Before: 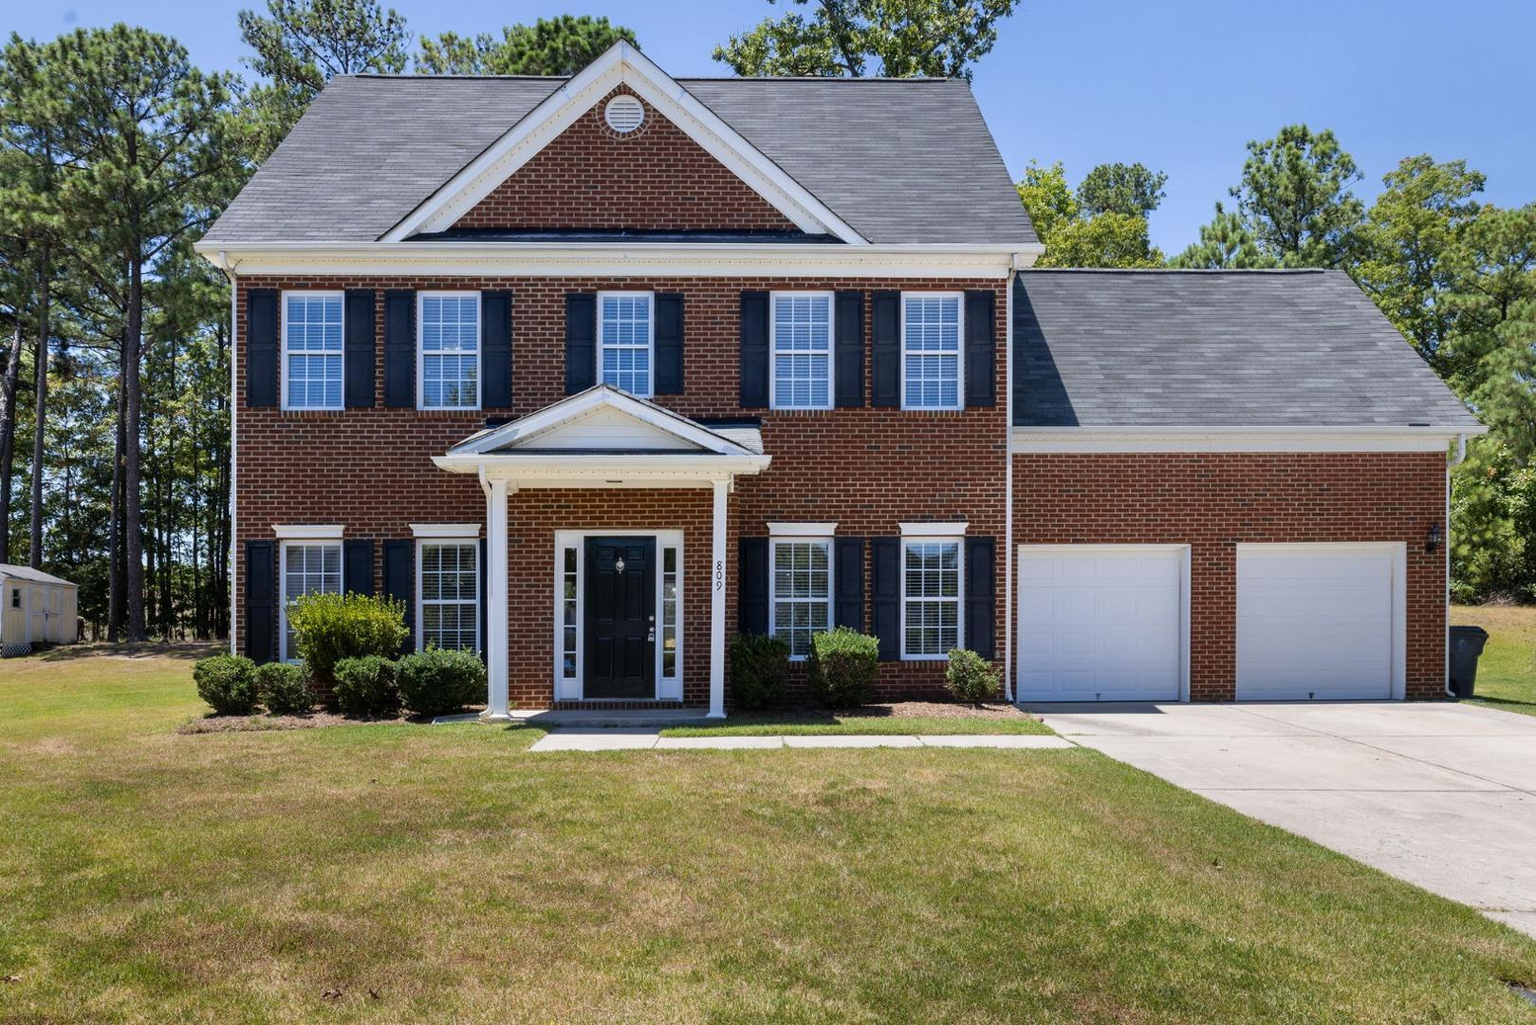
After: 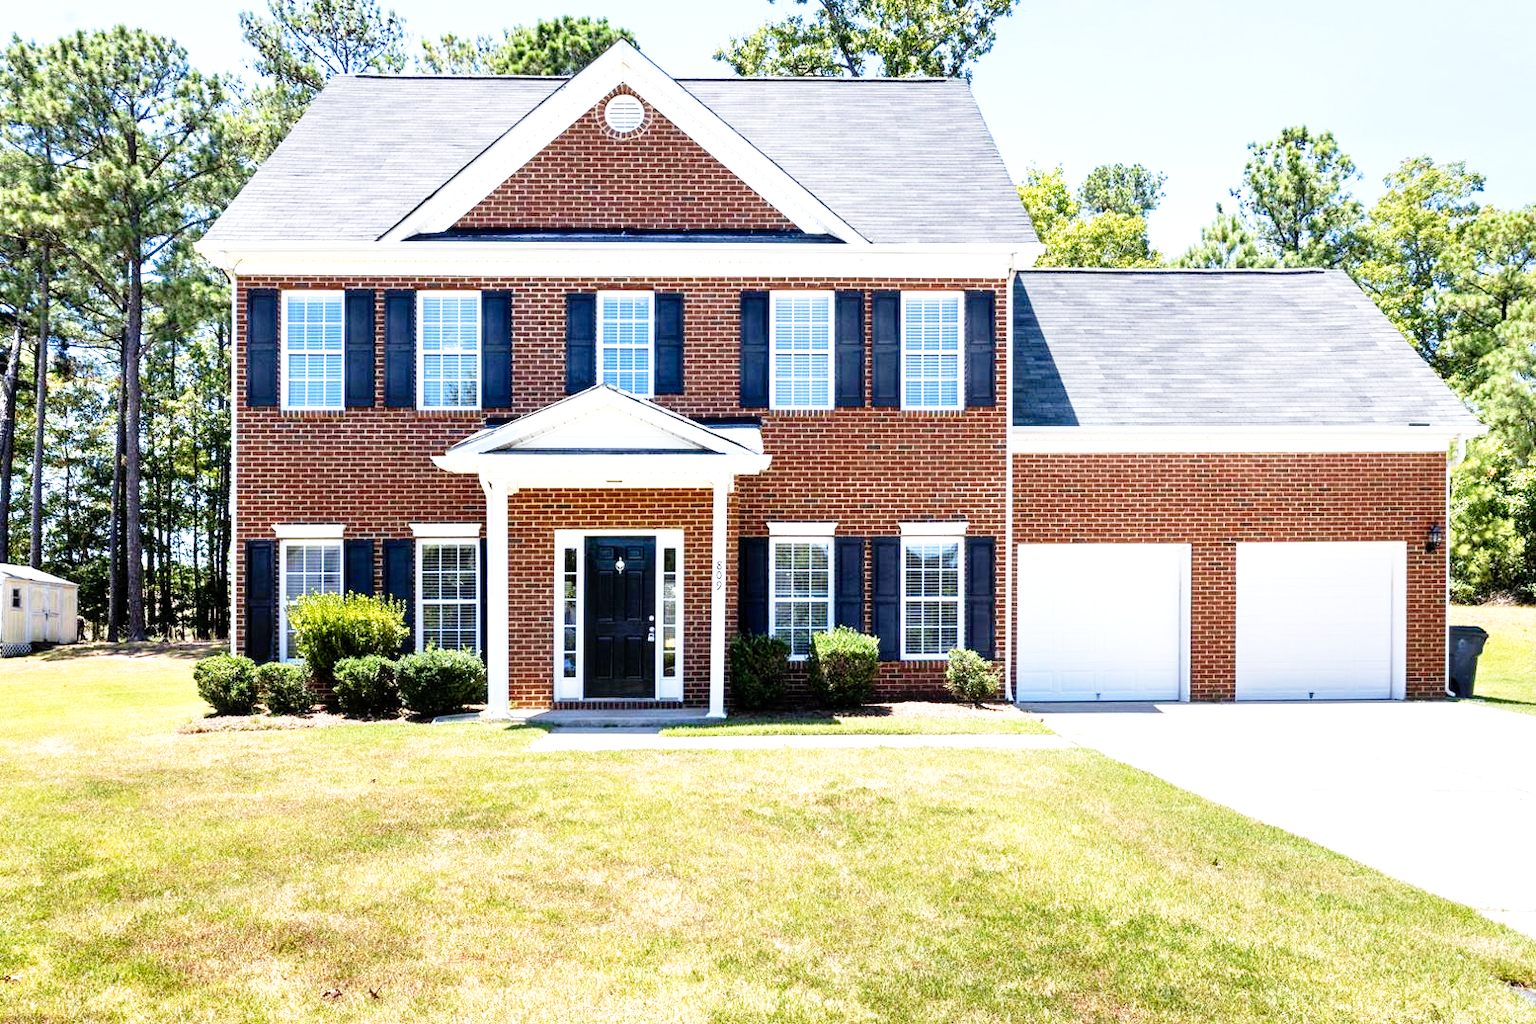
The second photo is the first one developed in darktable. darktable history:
base curve: curves: ch0 [(0, 0) (0.012, 0.01) (0.073, 0.168) (0.31, 0.711) (0.645, 0.957) (1, 1)], preserve colors none
exposure: exposure 0.602 EV, compensate highlight preservation false
local contrast: highlights 105%, shadows 98%, detail 120%, midtone range 0.2
